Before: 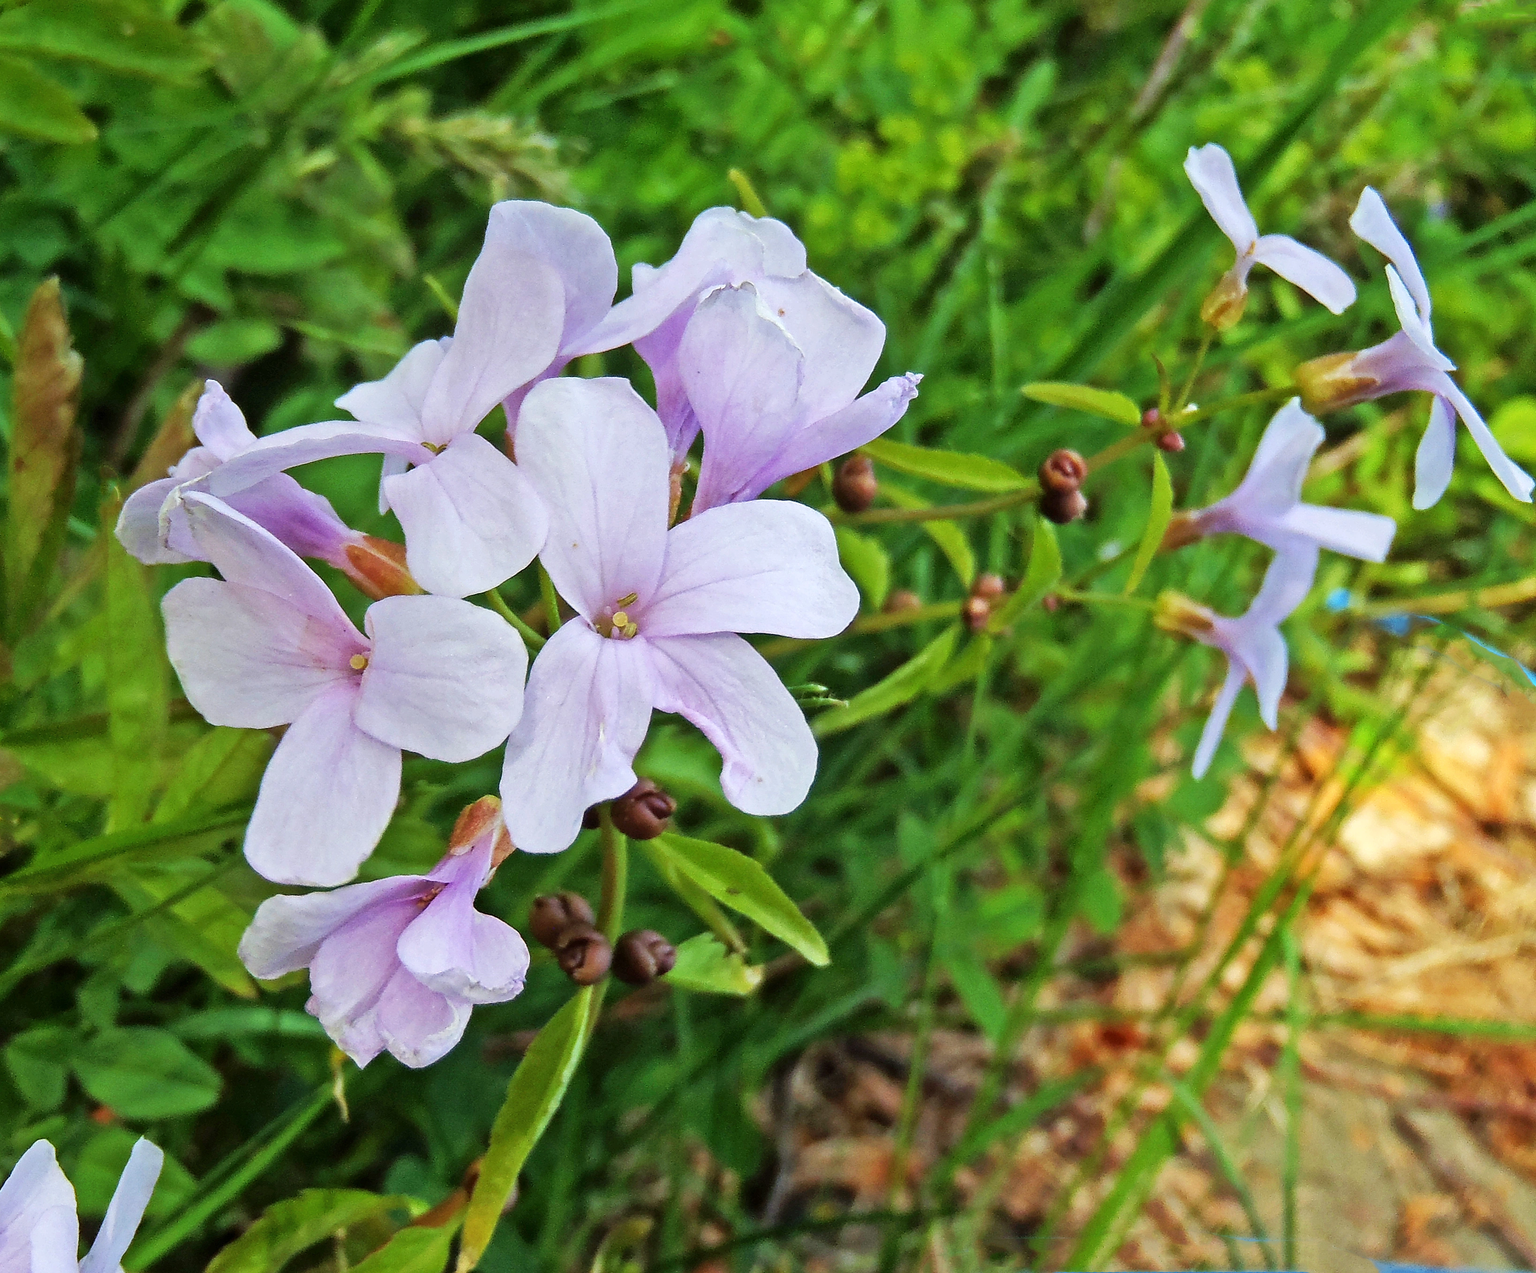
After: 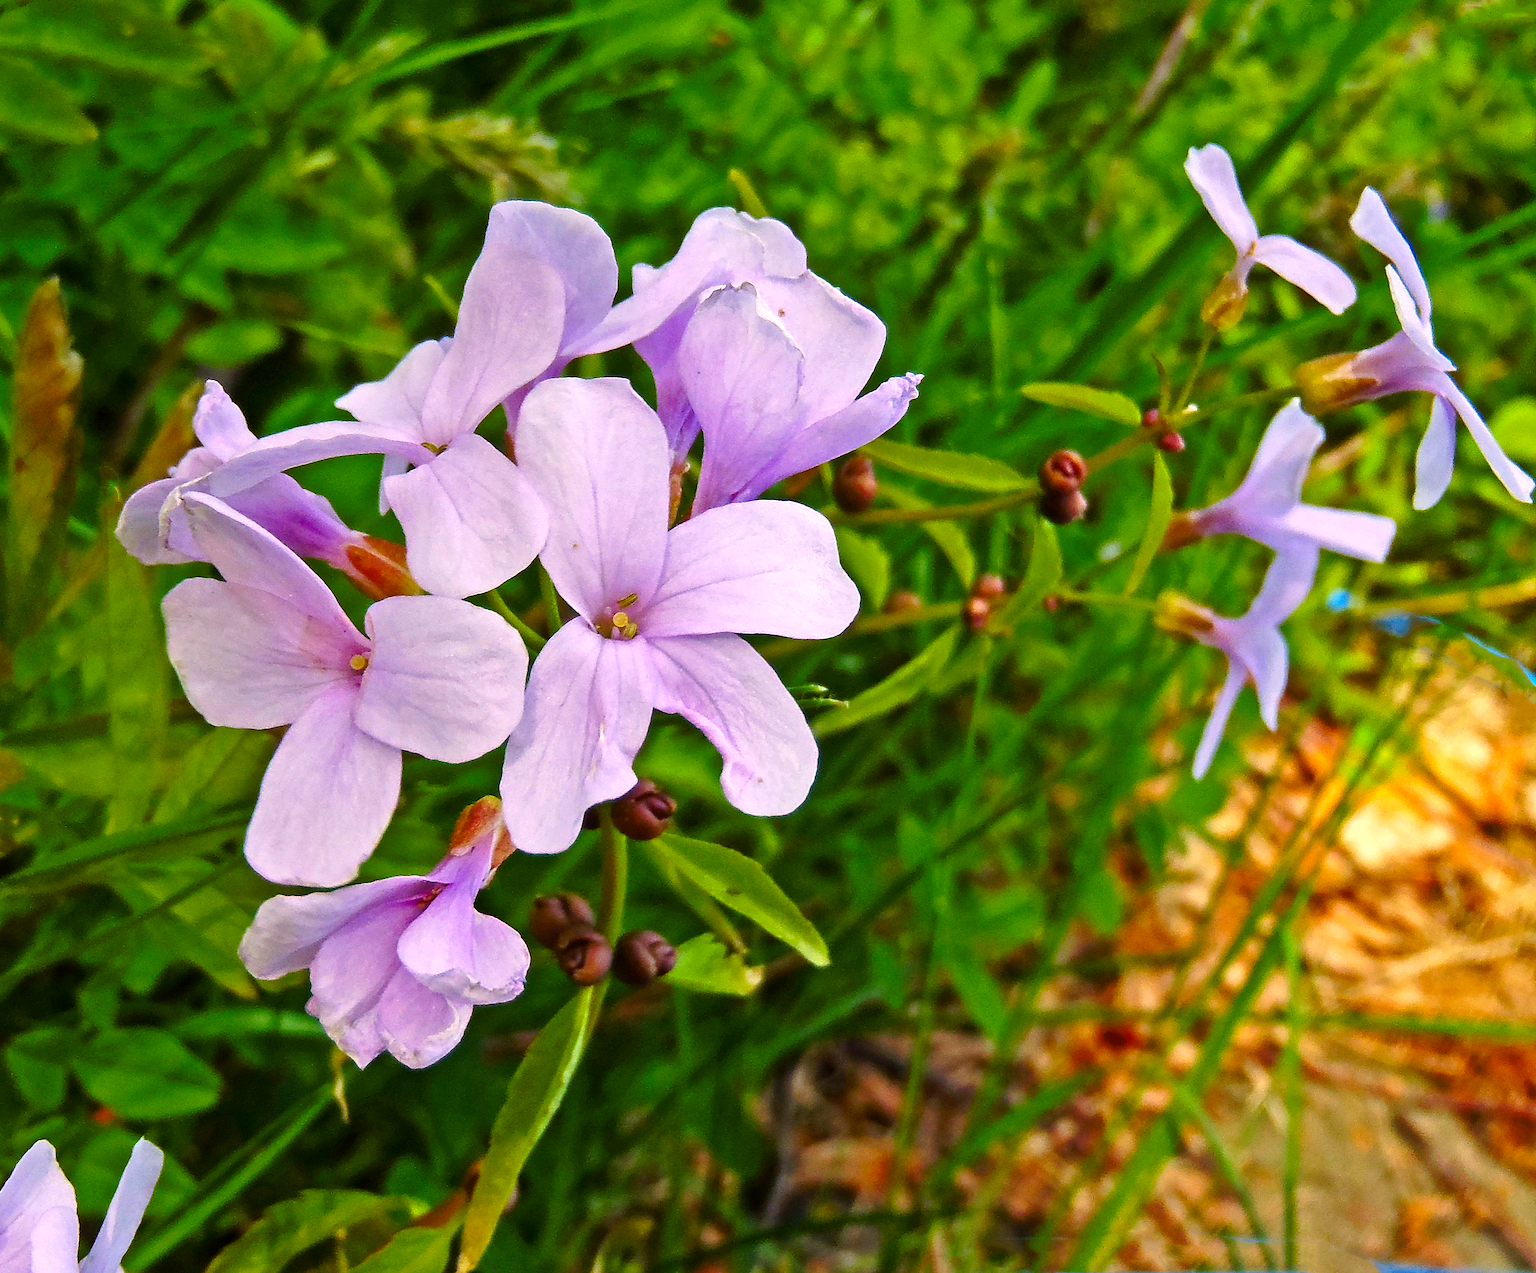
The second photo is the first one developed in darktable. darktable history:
color correction: highlights a* 14.6, highlights b* 4.68
tone curve: curves: ch0 [(0, 0) (0.003, 0.002) (0.011, 0.009) (0.025, 0.021) (0.044, 0.037) (0.069, 0.058) (0.1, 0.084) (0.136, 0.114) (0.177, 0.149) (0.224, 0.188) (0.277, 0.232) (0.335, 0.281) (0.399, 0.341) (0.468, 0.416) (0.543, 0.496) (0.623, 0.574) (0.709, 0.659) (0.801, 0.754) (0.898, 0.876) (1, 1)], preserve colors none
shadows and highlights: radius 120.18, shadows 21.81, white point adjustment -9.65, highlights -15.47, soften with gaussian
color balance rgb: perceptual saturation grading › global saturation 20%, perceptual saturation grading › highlights -25.73%, perceptual saturation grading › shadows 24.799%, perceptual brilliance grading › global brilliance 12.167%, global vibrance 20%
